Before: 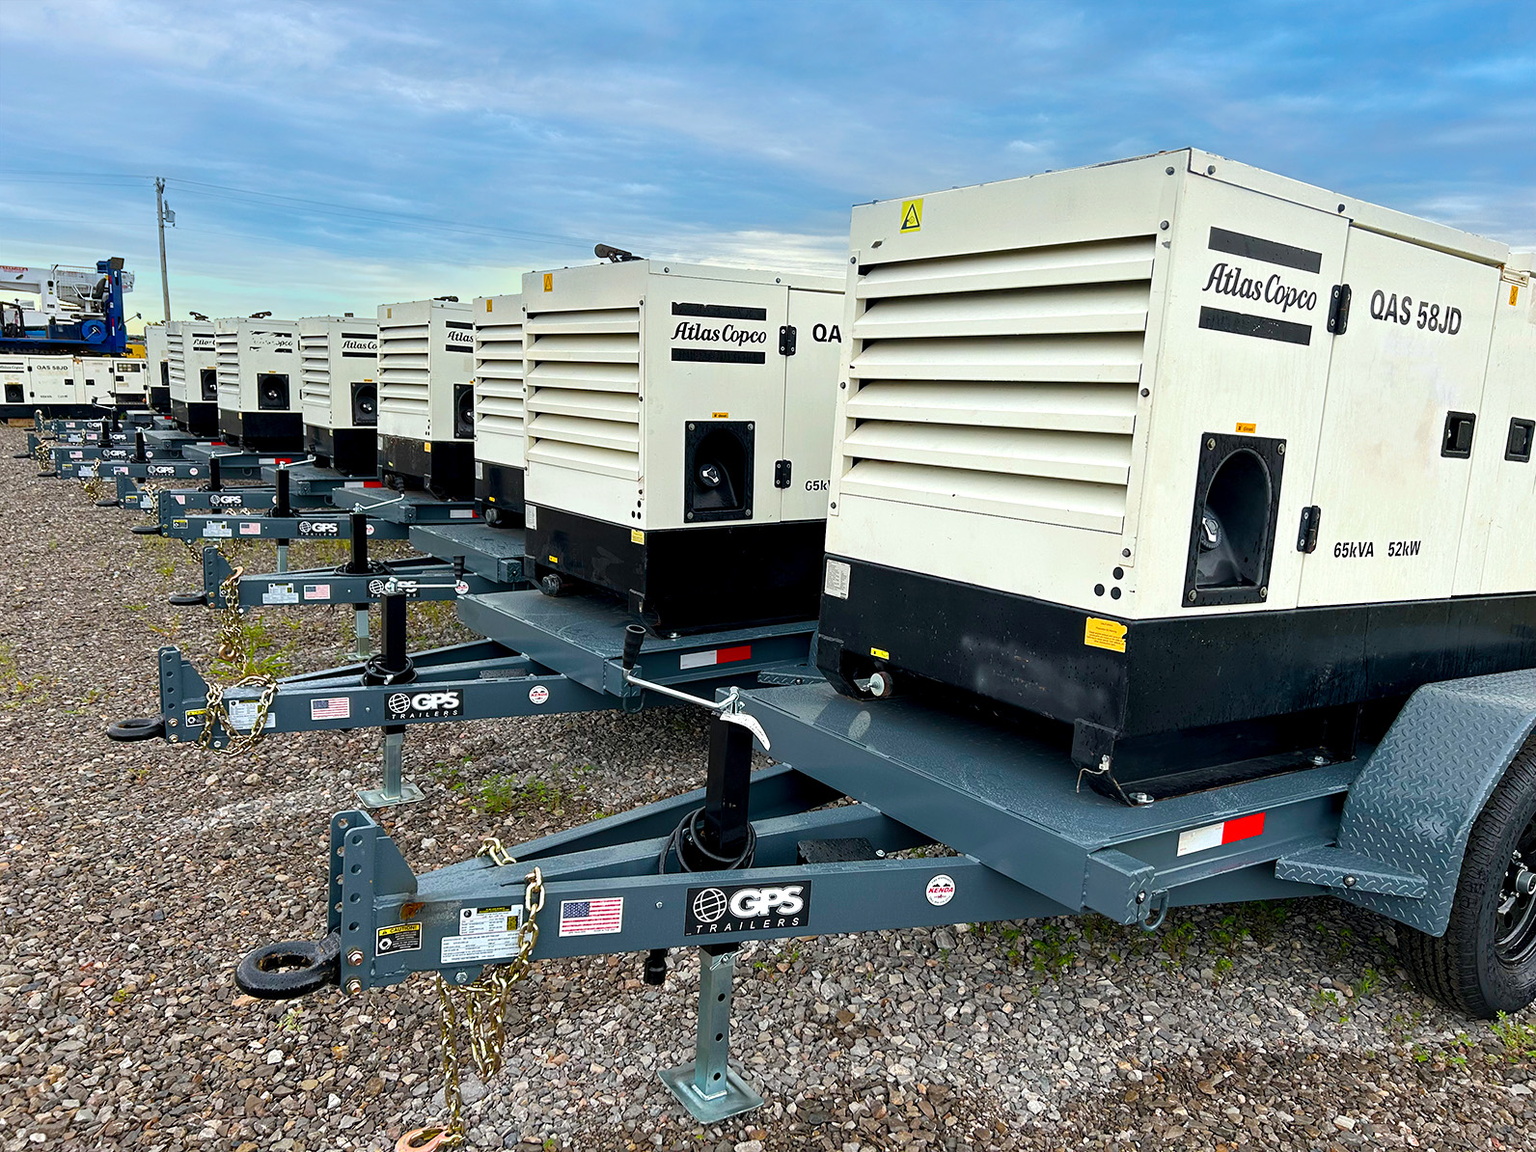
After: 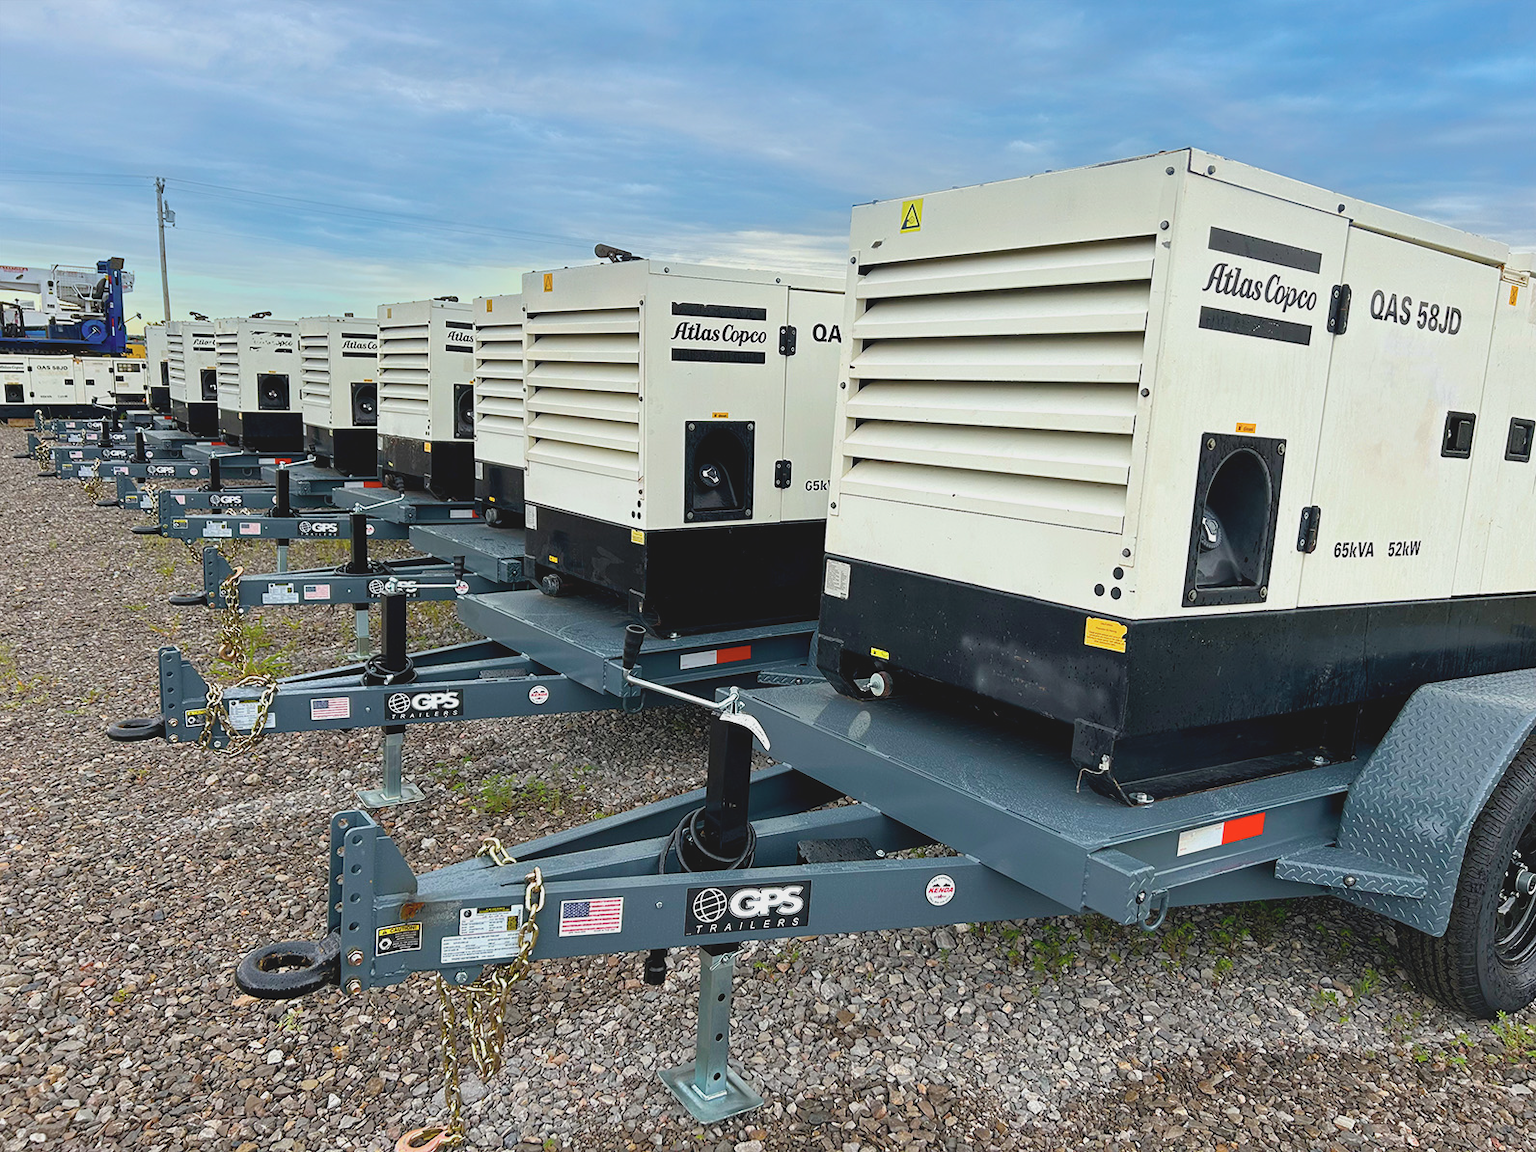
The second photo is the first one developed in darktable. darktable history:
contrast brightness saturation: contrast -0.145, brightness 0.041, saturation -0.127
